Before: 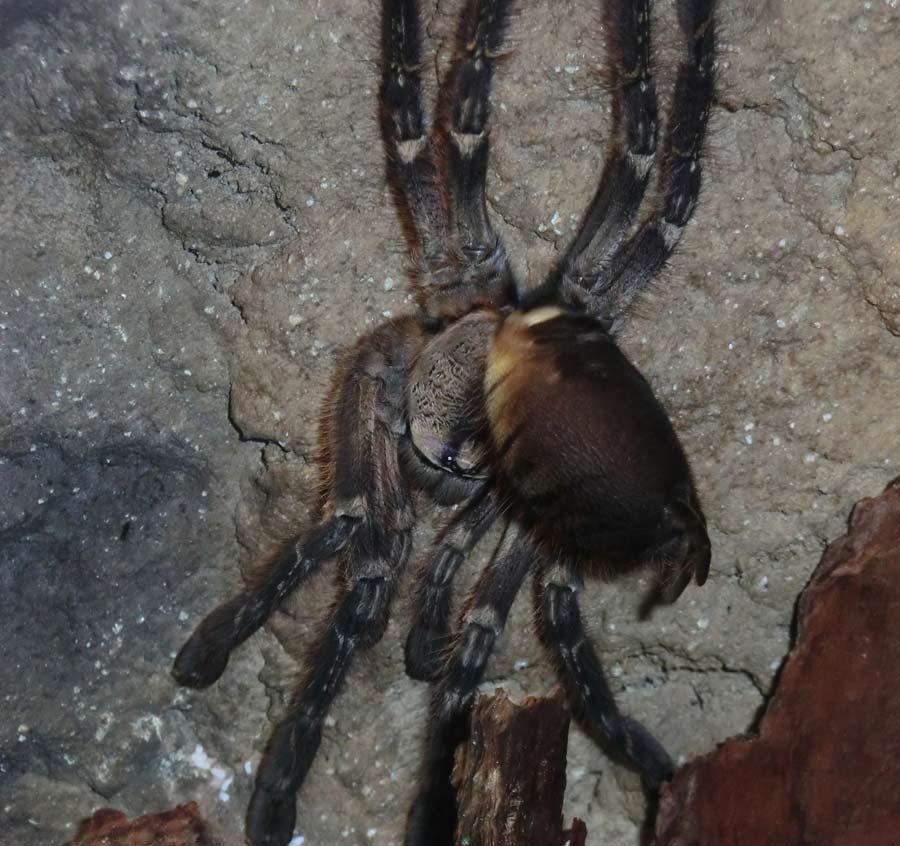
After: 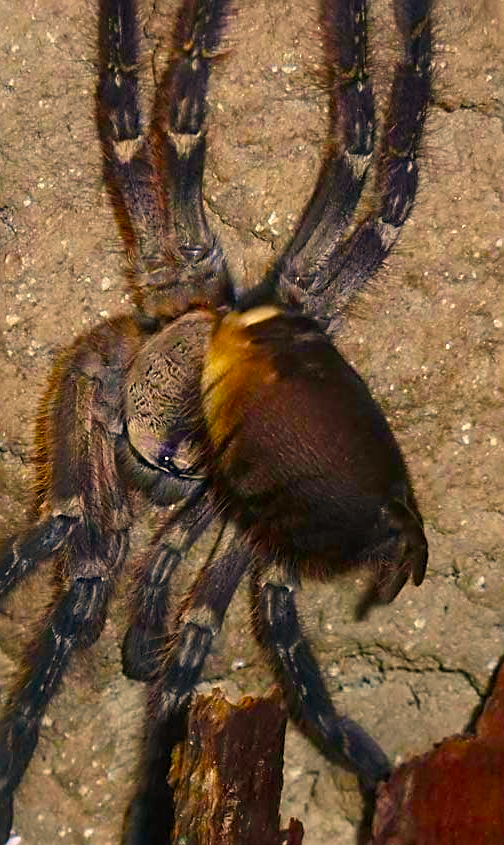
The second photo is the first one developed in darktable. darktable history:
crop: left 31.448%, top 0.012%, right 11.744%
color balance rgb: linear chroma grading › shadows 9.515%, linear chroma grading › highlights 8.893%, linear chroma grading › global chroma 14.825%, linear chroma grading › mid-tones 14.883%, perceptual saturation grading › global saturation 27.327%, perceptual saturation grading › highlights -28.91%, perceptual saturation grading › mid-tones 15.833%, perceptual saturation grading › shadows 34.216%
color correction: highlights a* 14.93, highlights b* 30.84
sharpen: on, module defaults
exposure: black level correction 0.001, exposure 0.499 EV, compensate highlight preservation false
